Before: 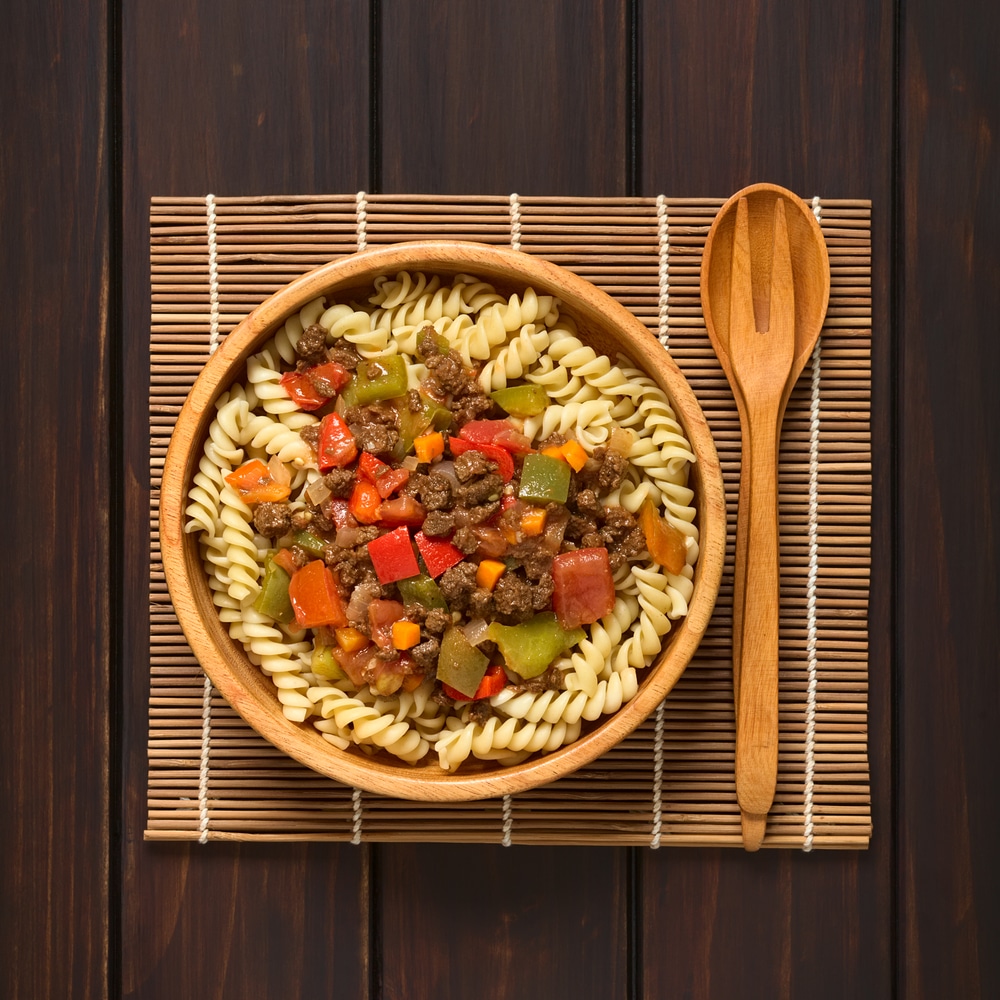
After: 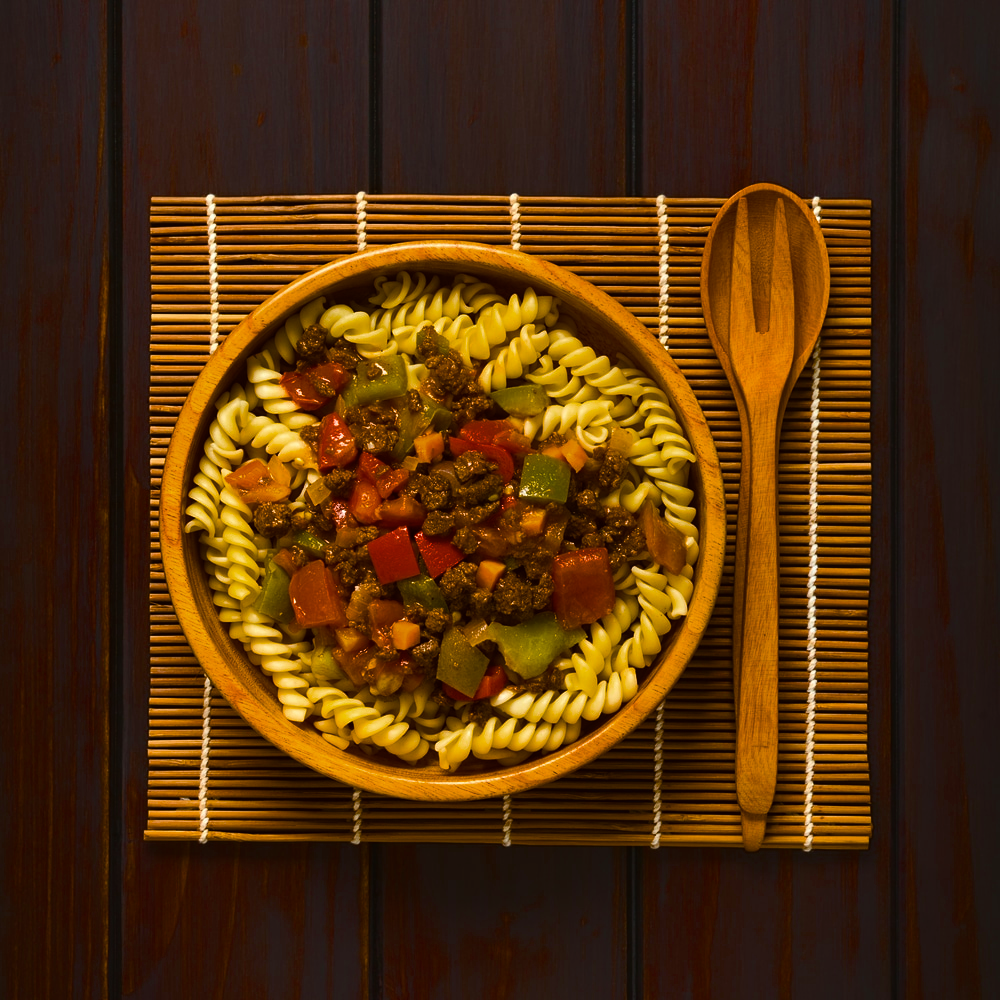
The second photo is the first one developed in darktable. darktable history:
color balance rgb: global offset › luminance 0.487%, linear chroma grading › global chroma 25.338%, perceptual saturation grading › global saturation 31.077%, perceptual brilliance grading › highlights 3.681%, perceptual brilliance grading › mid-tones -17.691%, perceptual brilliance grading › shadows -41.673%, saturation formula JzAzBz (2021)
